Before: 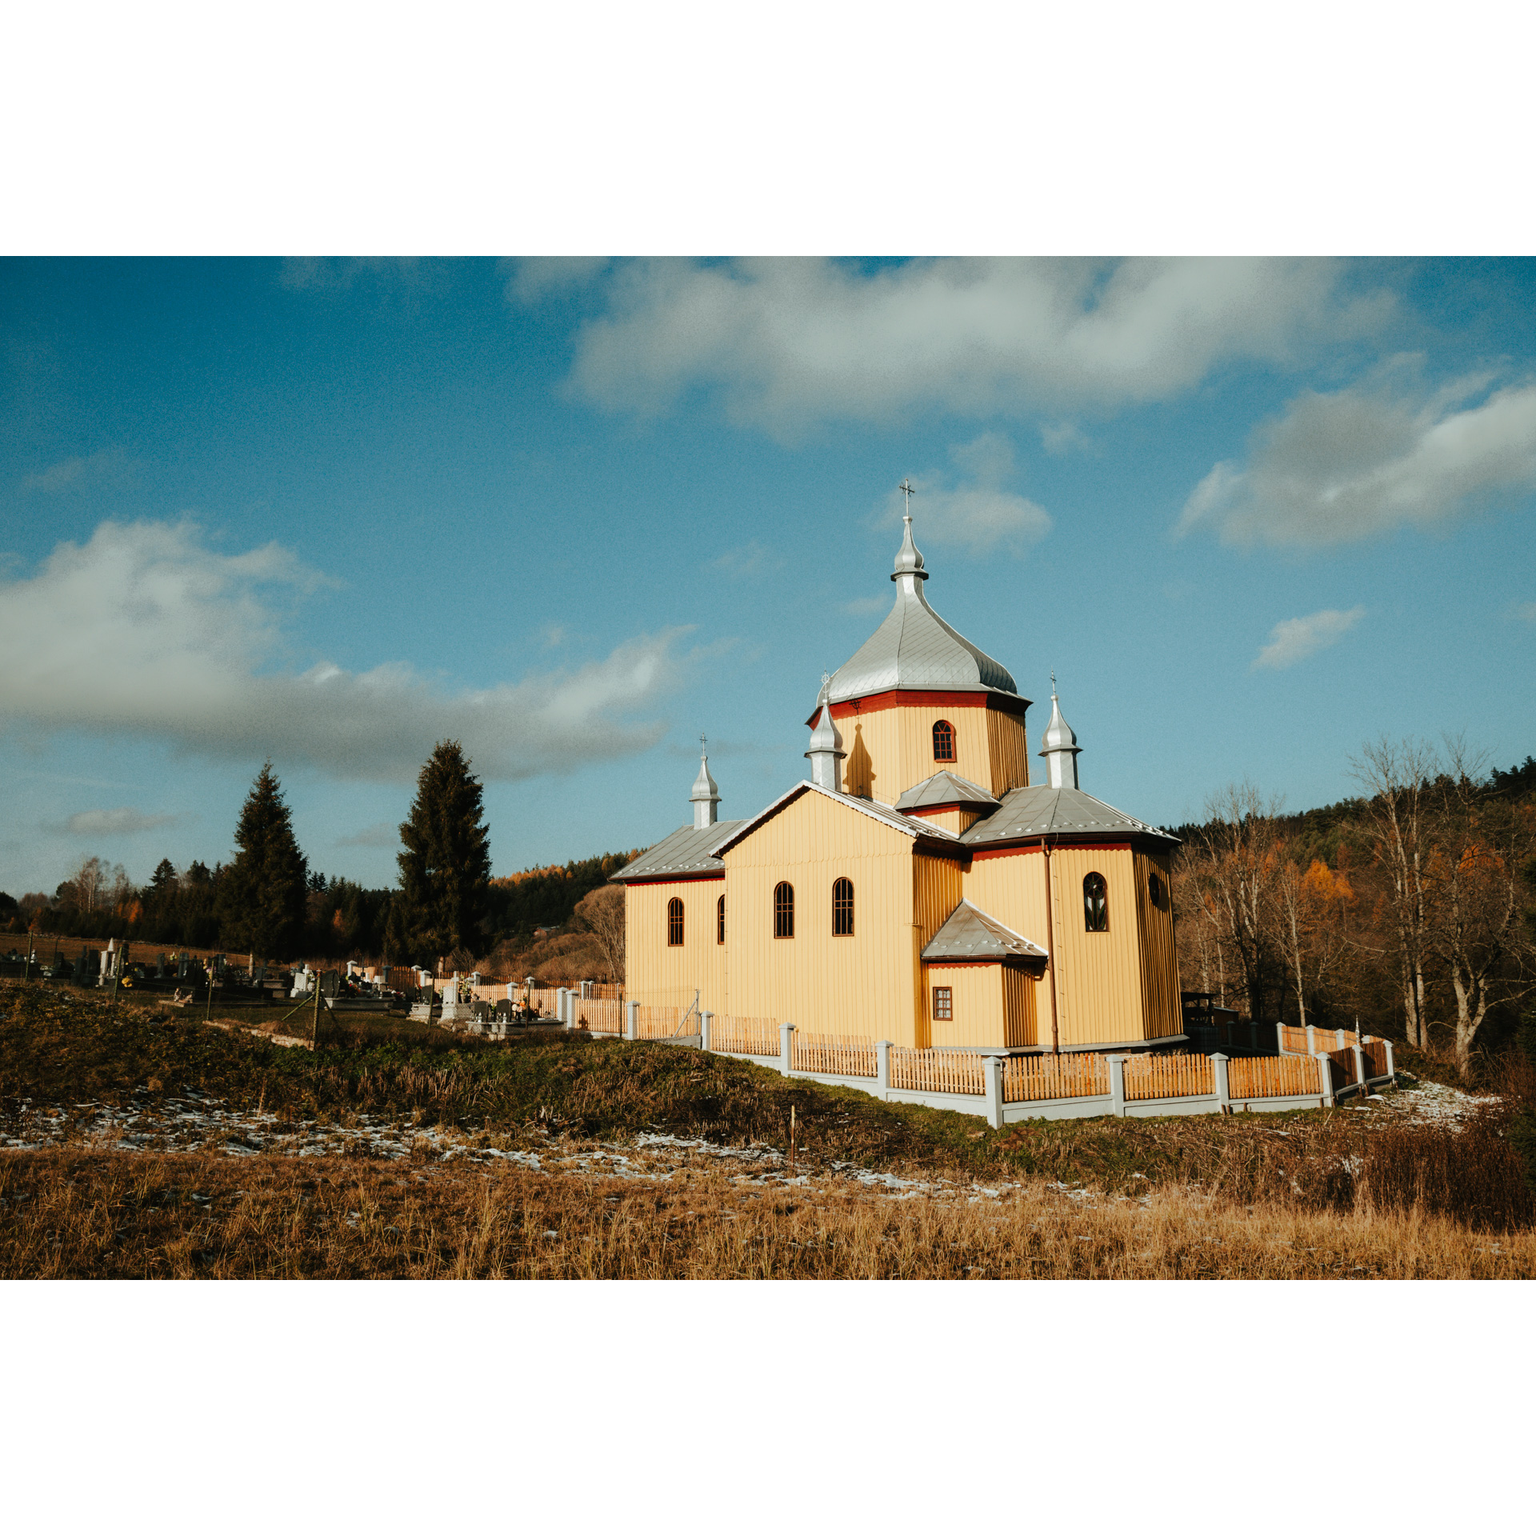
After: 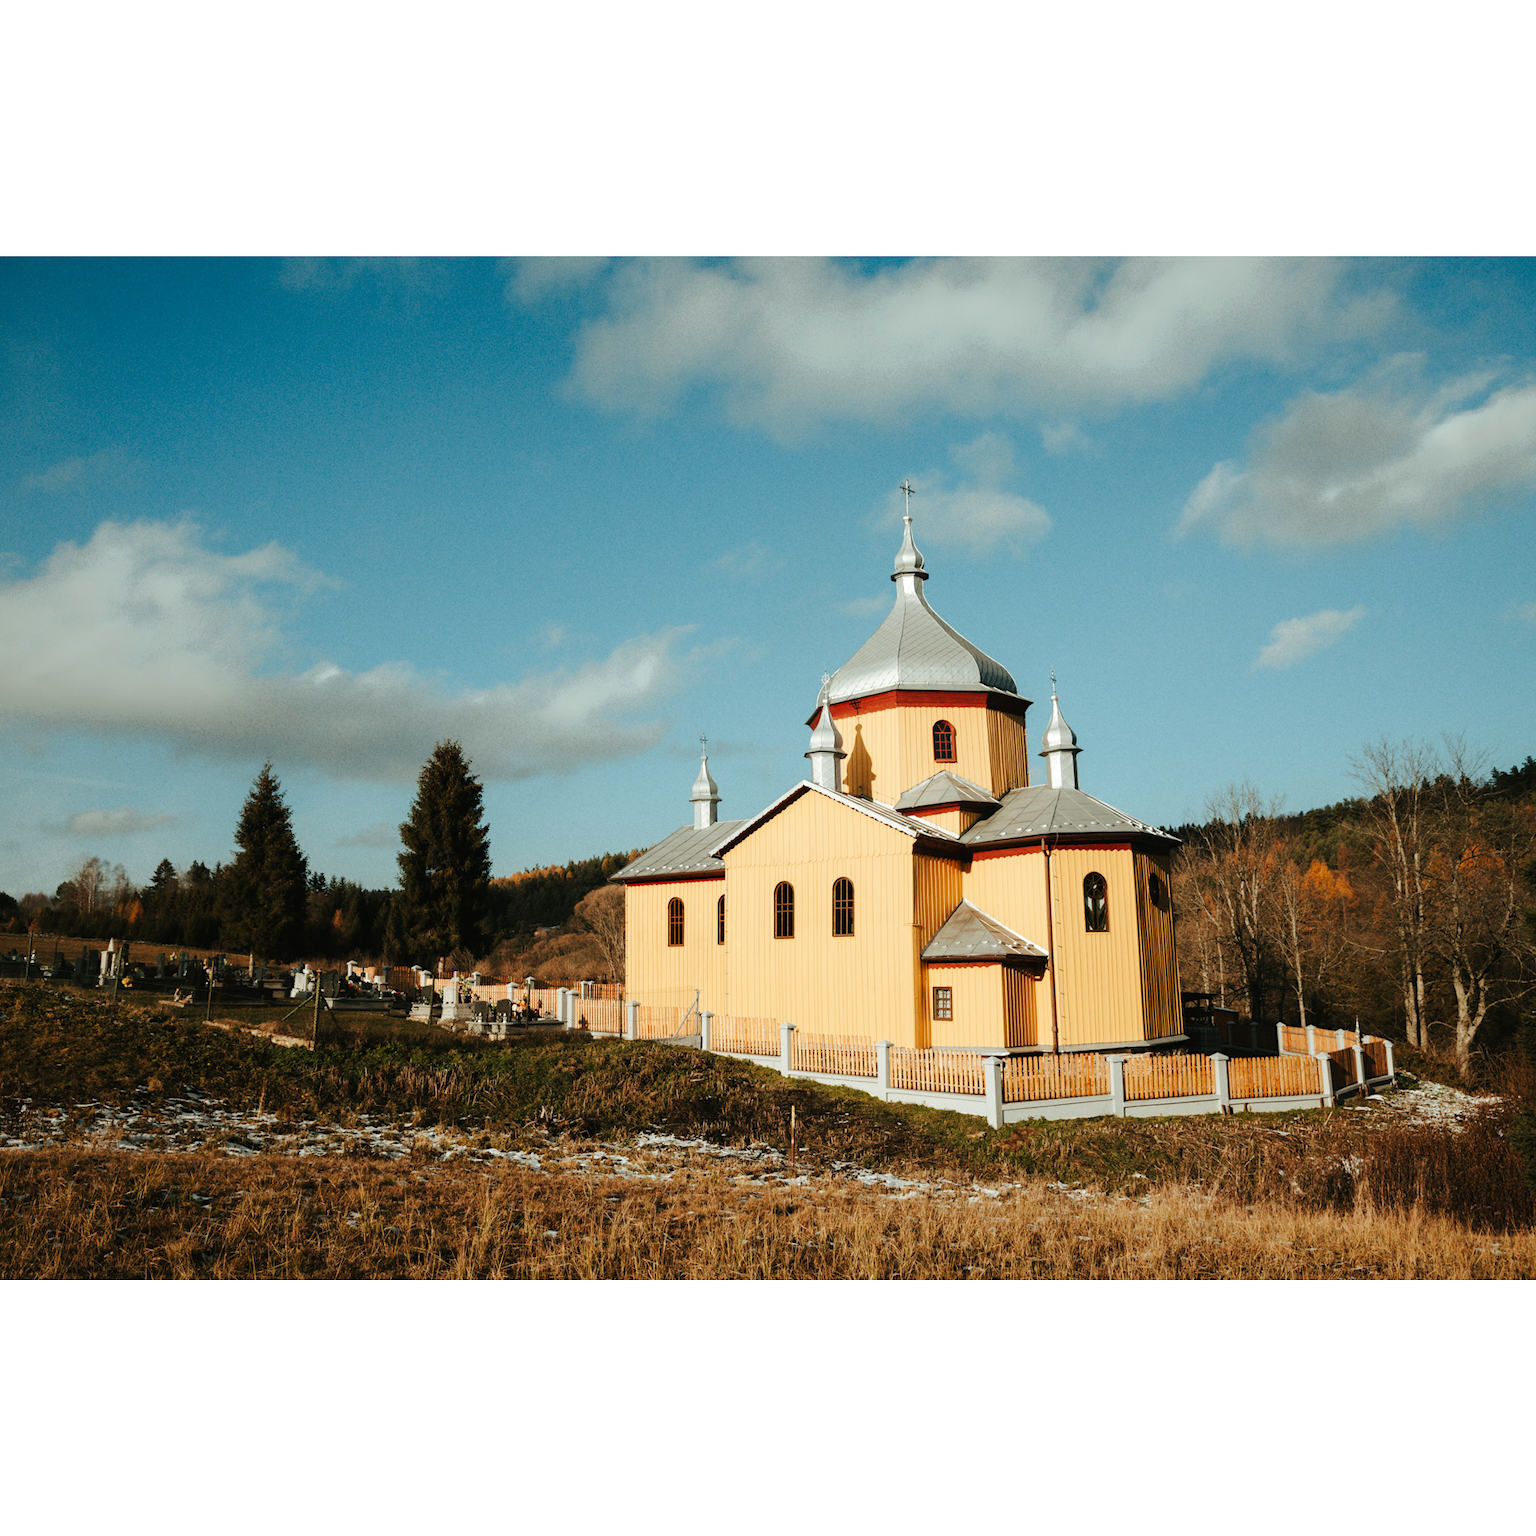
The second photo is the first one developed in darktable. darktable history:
exposure: exposure 0.198 EV, compensate highlight preservation false
